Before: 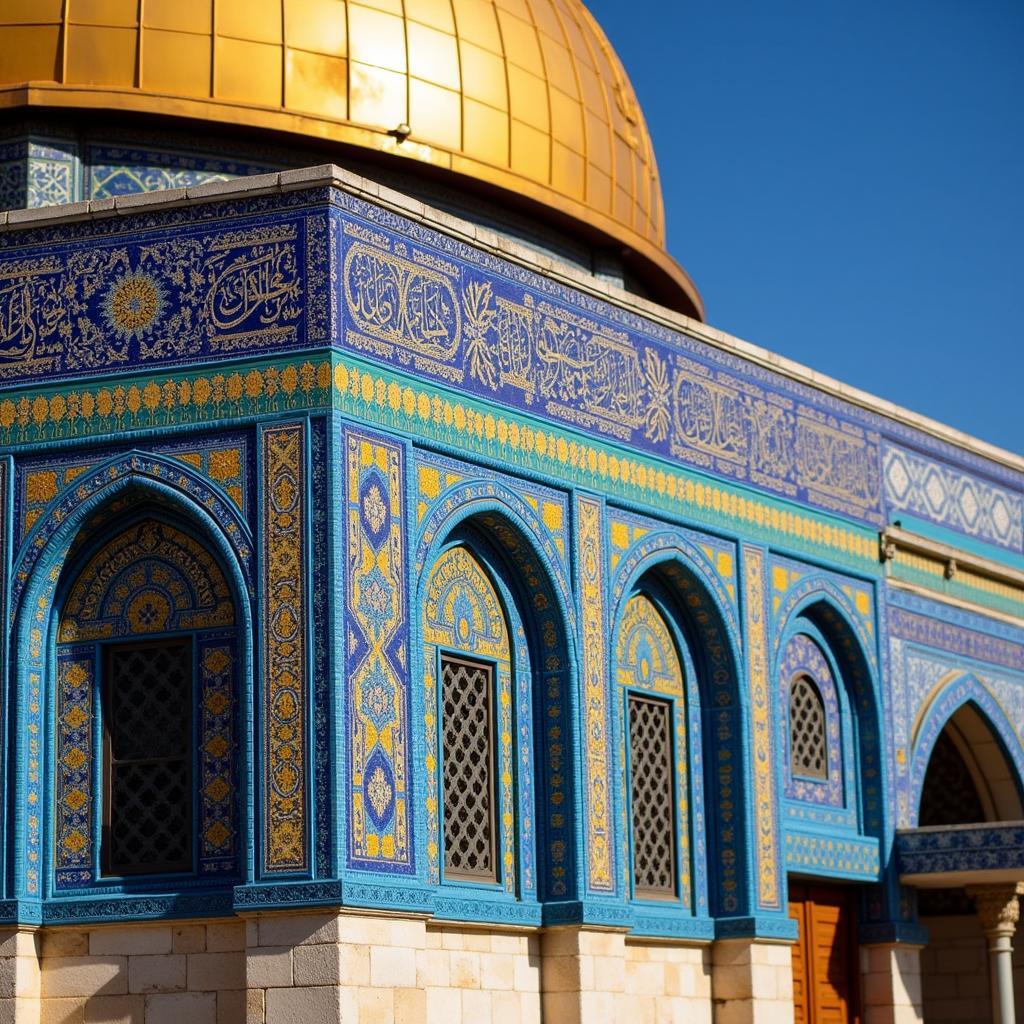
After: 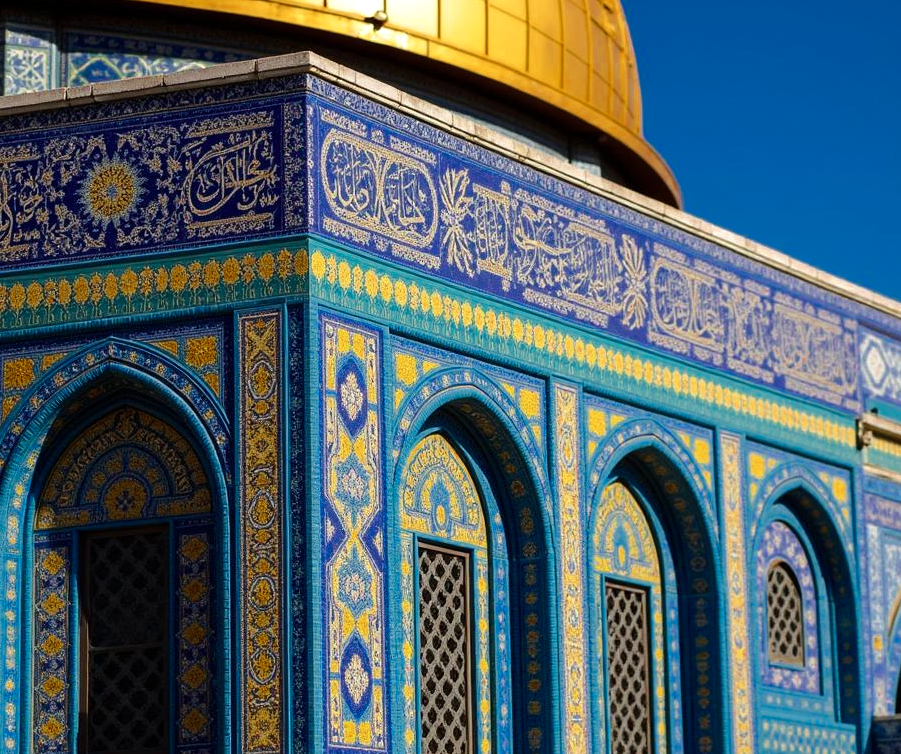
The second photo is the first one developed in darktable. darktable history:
color zones: curves: ch0 [(0, 0.5) (0.125, 0.4) (0.25, 0.5) (0.375, 0.4) (0.5, 0.4) (0.625, 0.35) (0.75, 0.35) (0.875, 0.5)]; ch1 [(0, 0.35) (0.125, 0.45) (0.25, 0.35) (0.375, 0.35) (0.5, 0.35) (0.625, 0.35) (0.75, 0.45) (0.875, 0.35)]; ch2 [(0, 0.6) (0.125, 0.5) (0.25, 0.5) (0.375, 0.6) (0.5, 0.6) (0.625, 0.5) (0.75, 0.5) (0.875, 0.5)]
crop and rotate: left 2.286%, top 11.113%, right 9.709%, bottom 15.197%
color balance rgb: perceptual saturation grading › global saturation 31.231%, perceptual brilliance grading › highlights 6.248%, perceptual brilliance grading › mid-tones 17.389%, perceptual brilliance grading › shadows -5.137%, global vibrance 20%
